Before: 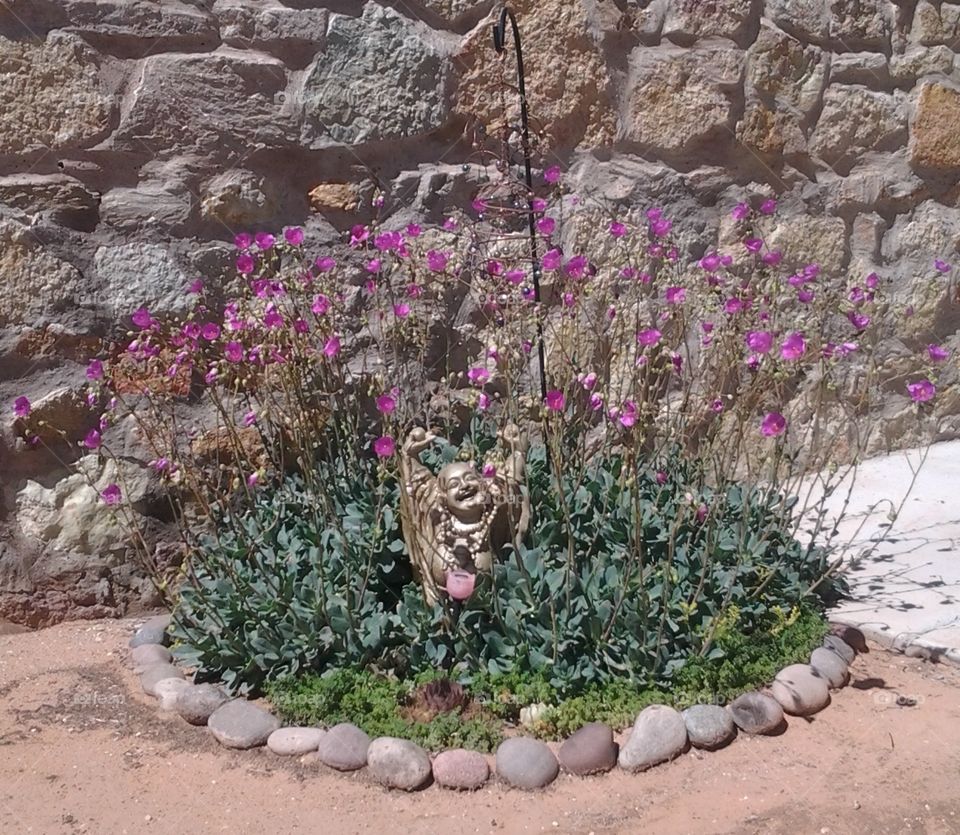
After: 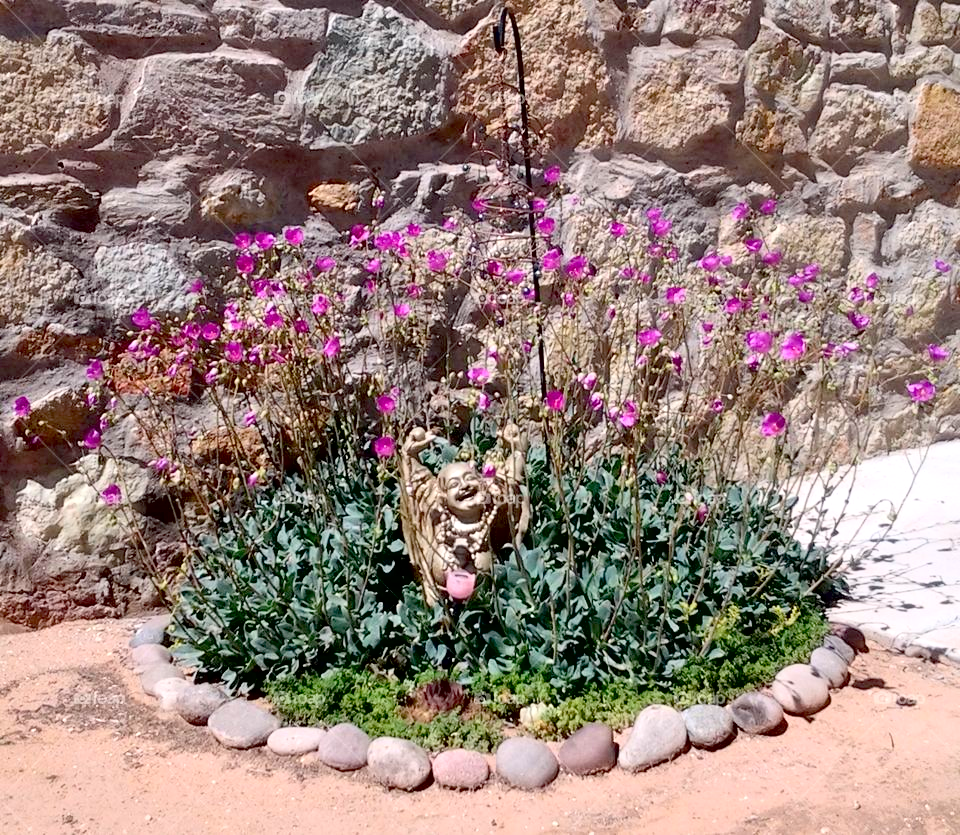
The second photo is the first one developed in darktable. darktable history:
exposure: black level correction 0.023, exposure 0.186 EV, compensate highlight preservation false
contrast brightness saturation: contrast 0.199, brightness 0.163, saturation 0.225
local contrast: mode bilateral grid, contrast 20, coarseness 50, detail 120%, midtone range 0.2
